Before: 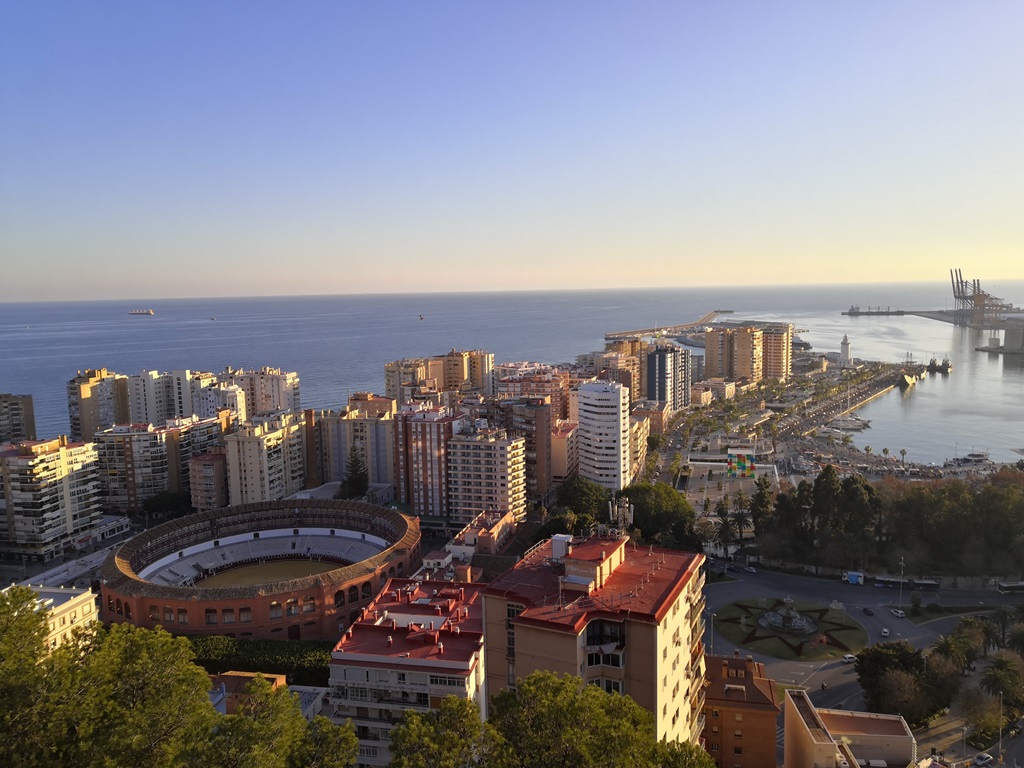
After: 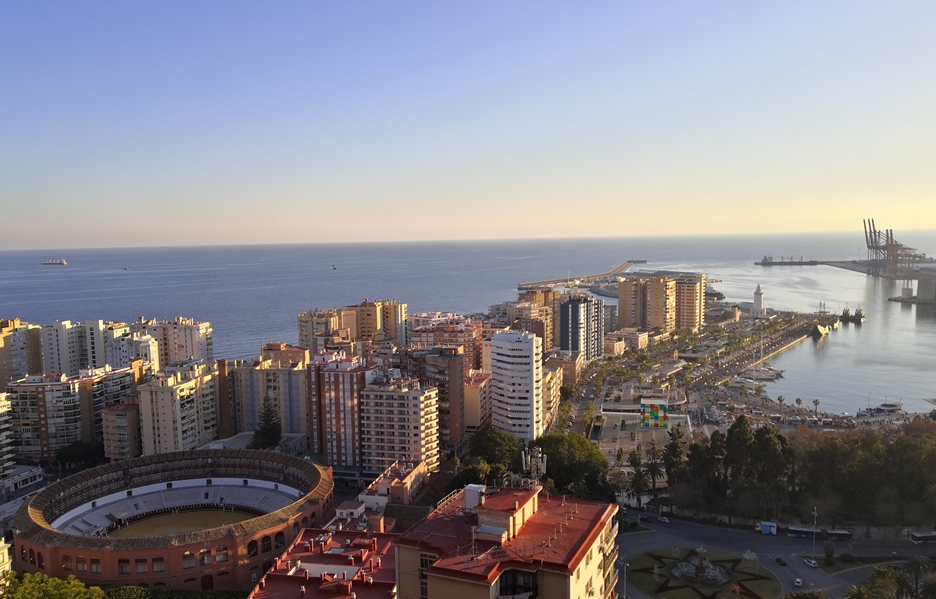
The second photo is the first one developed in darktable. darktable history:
crop: left 8.521%, top 6.555%, bottom 15.34%
